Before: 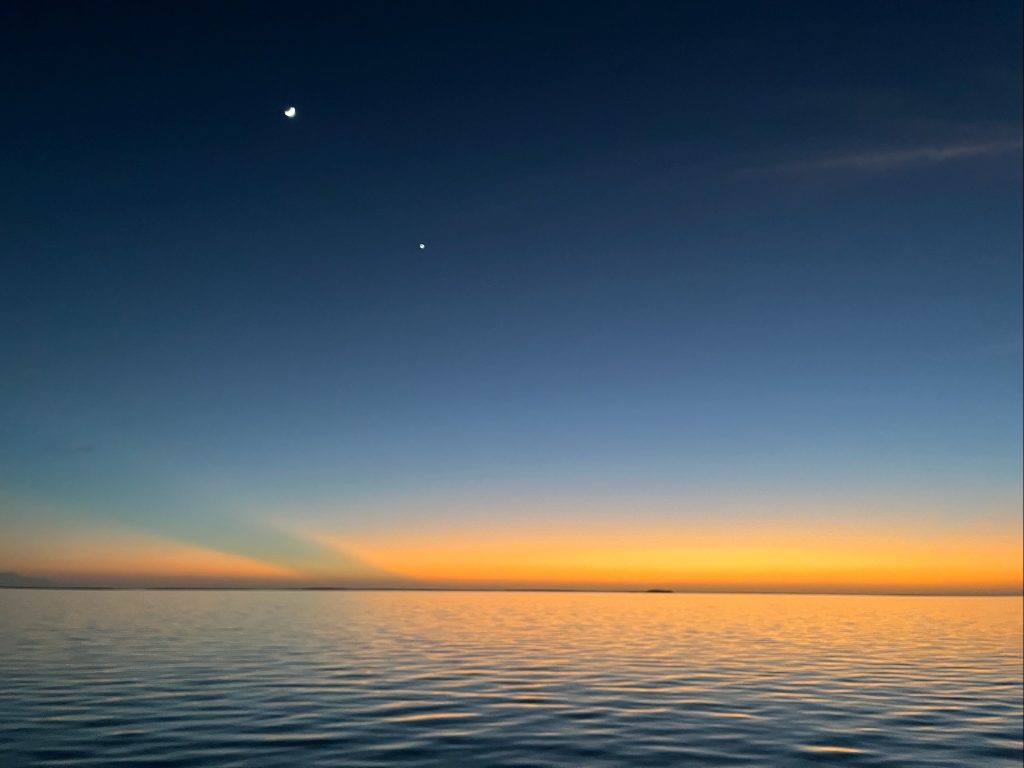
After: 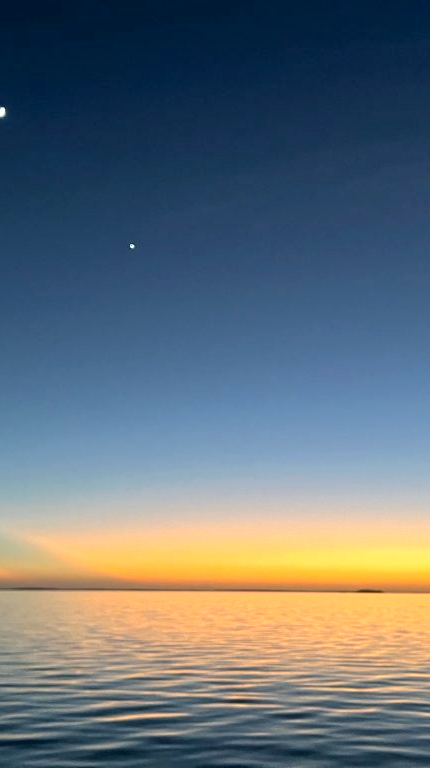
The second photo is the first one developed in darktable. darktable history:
shadows and highlights: shadows 35.41, highlights -35, soften with gaussian
crop: left 28.414%, right 29.507%
exposure: black level correction 0.001, exposure 0.498 EV, compensate highlight preservation false
